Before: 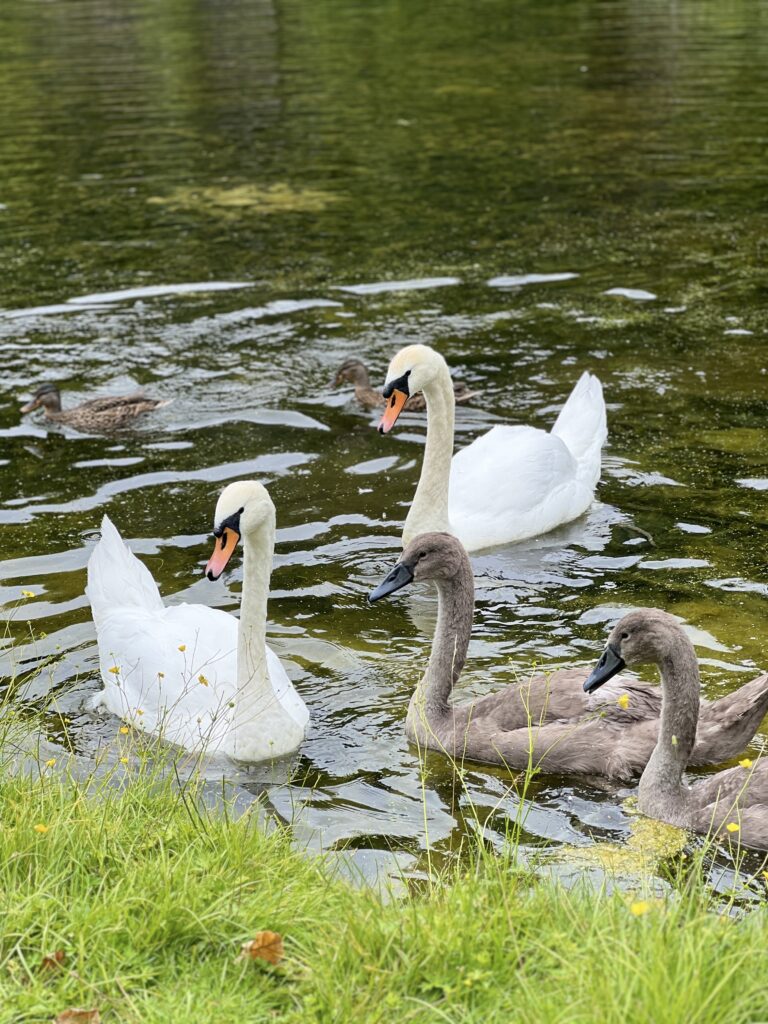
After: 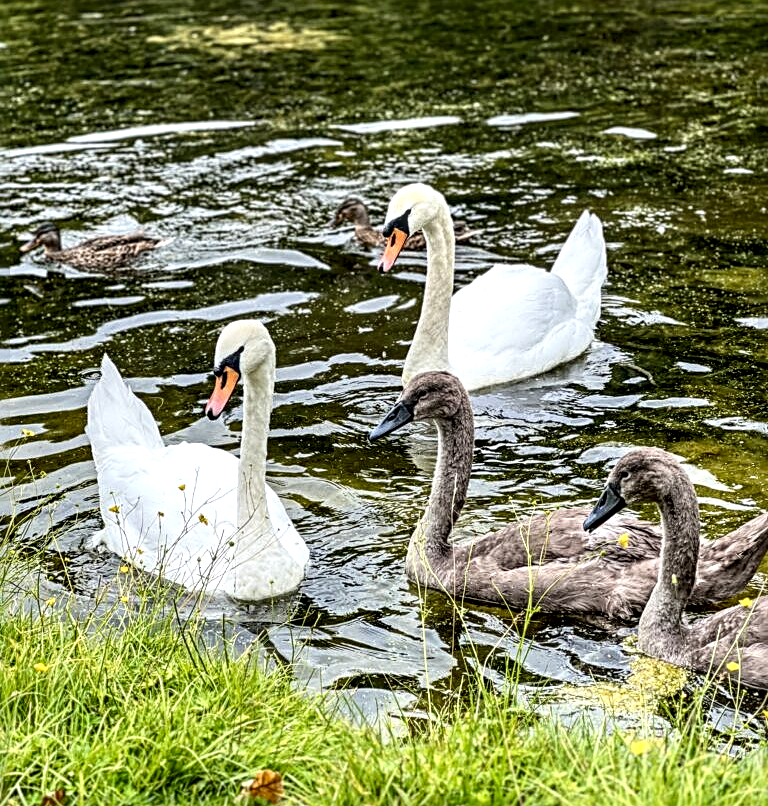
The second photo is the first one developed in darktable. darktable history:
local contrast: highlights 19%, detail 186%
contrast brightness saturation: contrast 0.14
sharpen: radius 4
crop and rotate: top 15.774%, bottom 5.506%
